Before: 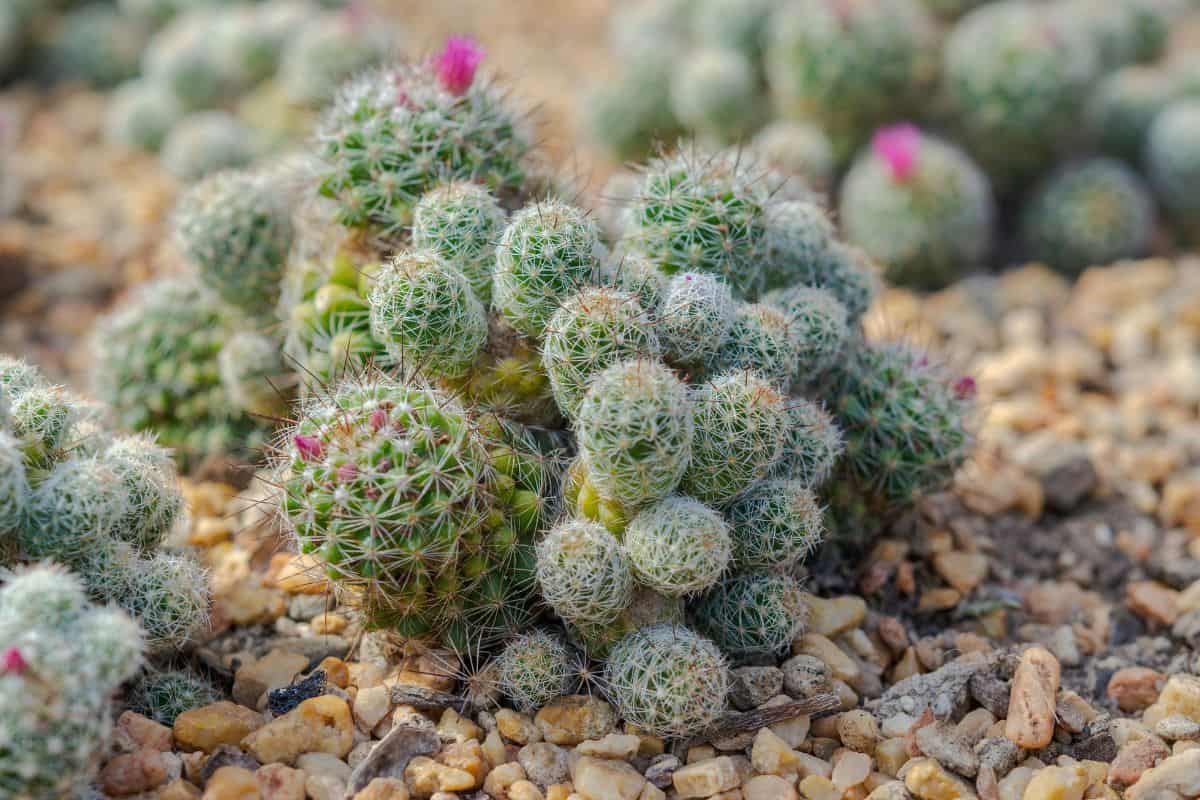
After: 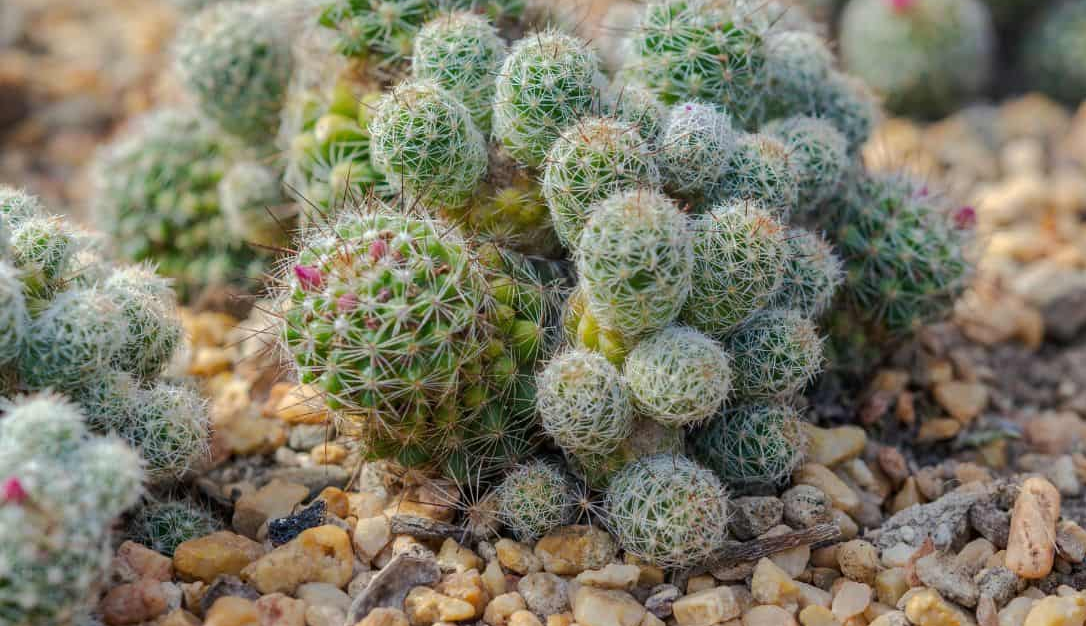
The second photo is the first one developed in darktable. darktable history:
crop: top 21.368%, right 9.45%, bottom 0.327%
